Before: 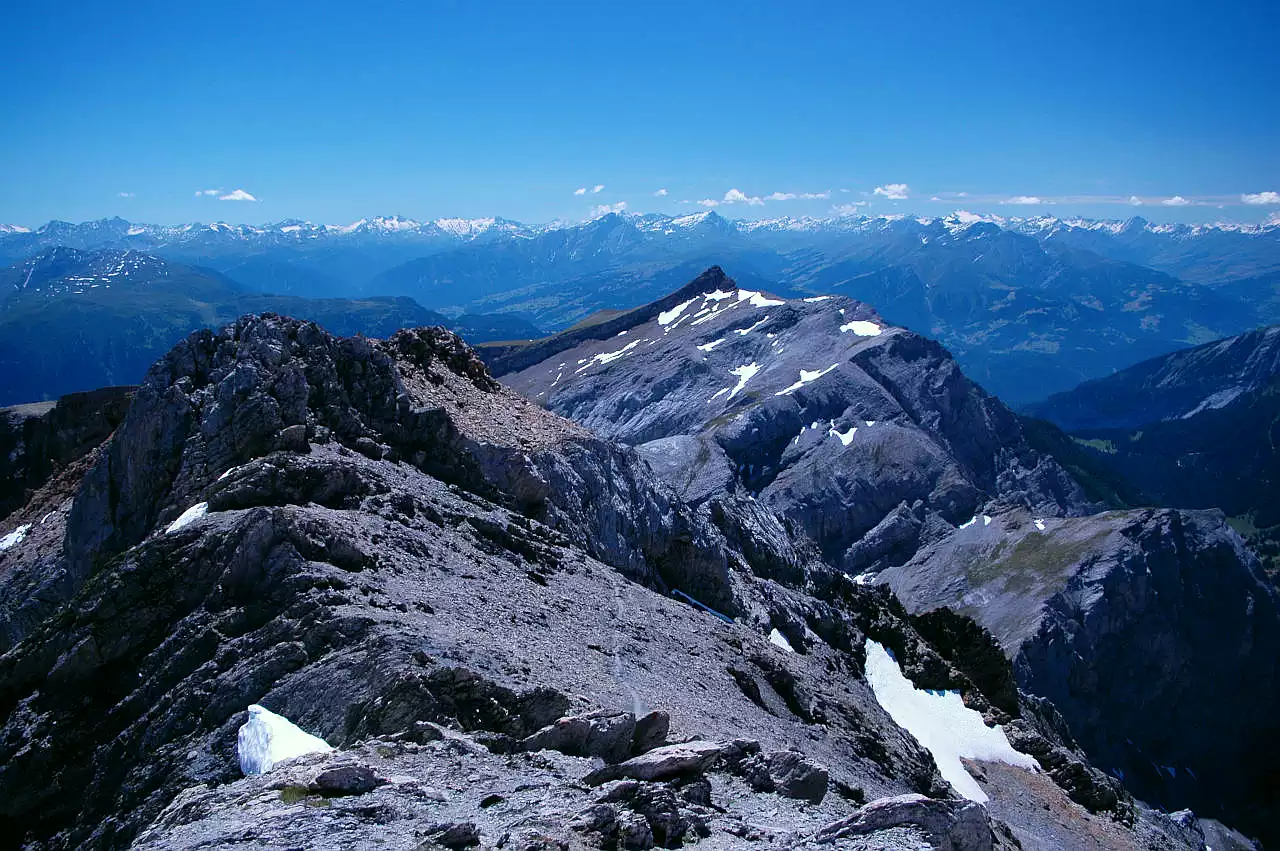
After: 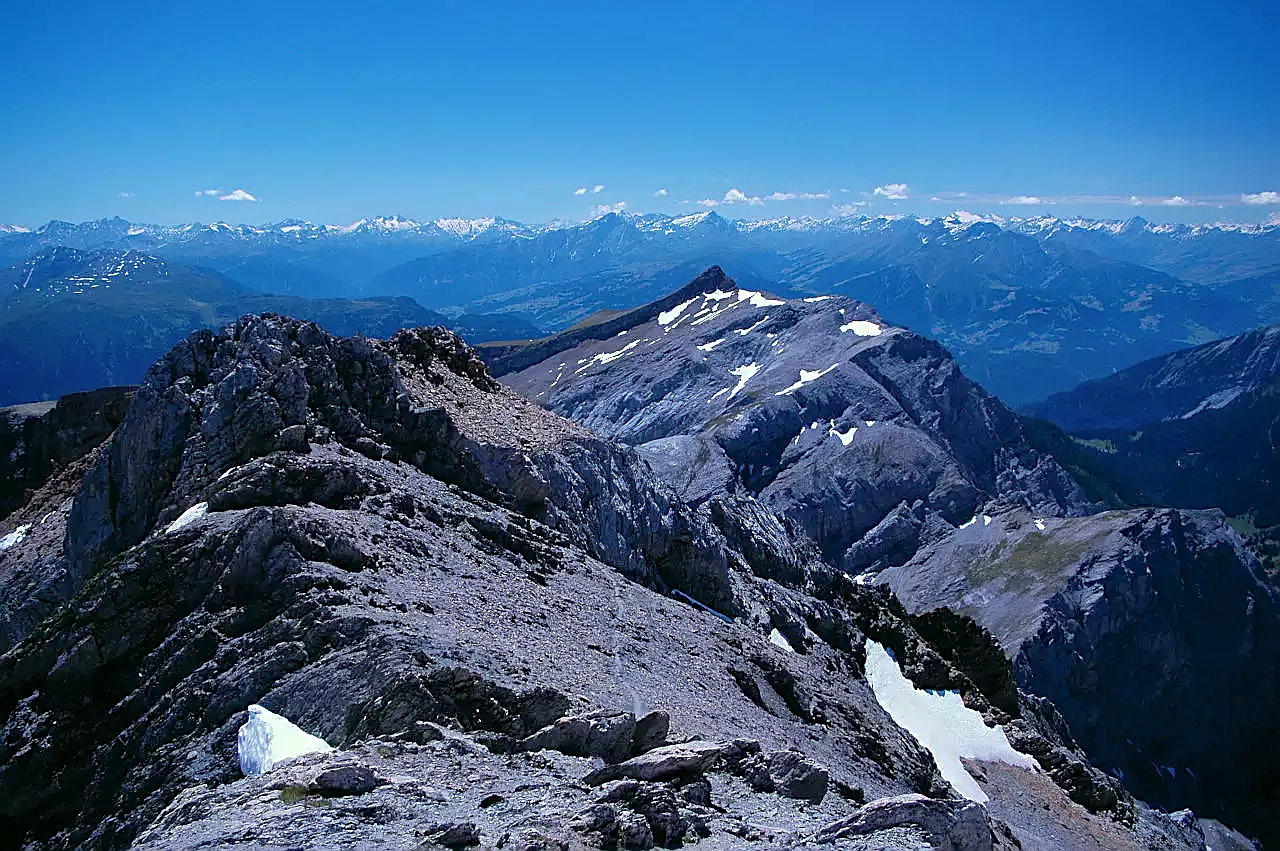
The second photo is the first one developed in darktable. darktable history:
shadows and highlights: shadows 29.81
sharpen: on, module defaults
